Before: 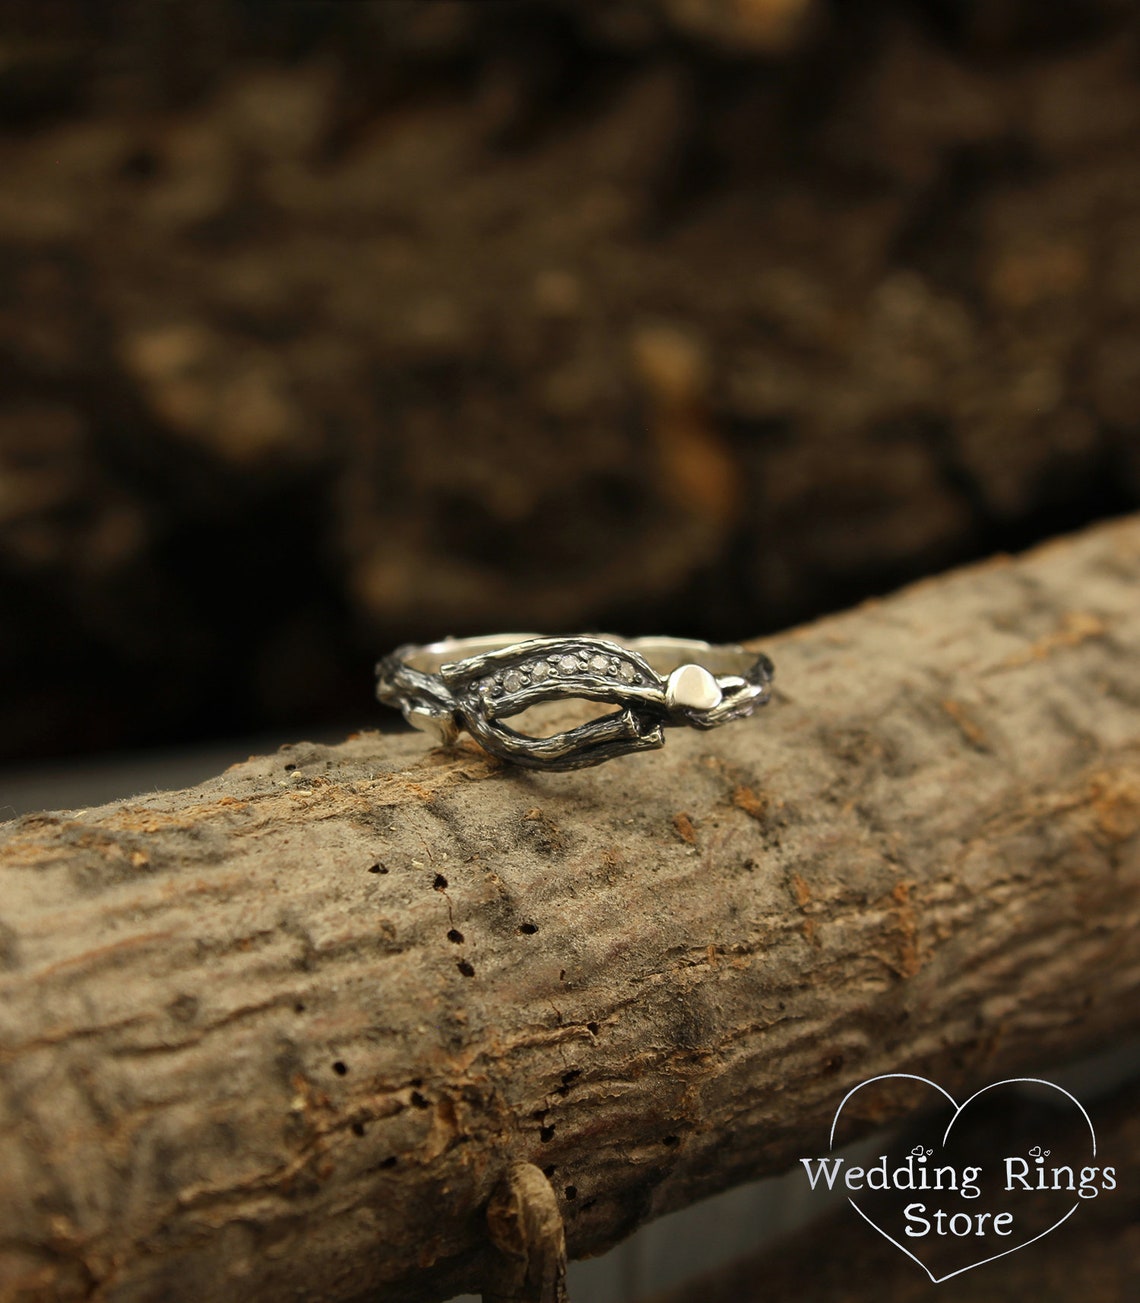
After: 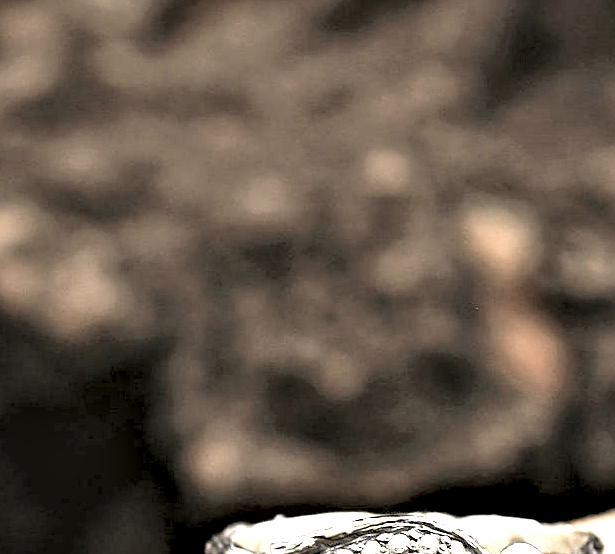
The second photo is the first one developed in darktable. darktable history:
exposure: black level correction 0, exposure 1.199 EV, compensate highlight preservation false
local contrast: highlights 105%, shadows 98%, detail 131%, midtone range 0.2
sharpen: on, module defaults
contrast equalizer: octaves 7, y [[0.6 ×6], [0.55 ×6], [0 ×6], [0 ×6], [0 ×6]]
contrast brightness saturation: brightness 0.188, saturation -0.486
tone equalizer: -8 EV -0.716 EV, -7 EV -0.674 EV, -6 EV -0.629 EV, -5 EV -0.413 EV, -3 EV 0.378 EV, -2 EV 0.6 EV, -1 EV 0.674 EV, +0 EV 0.748 EV, smoothing diameter 24.9%, edges refinement/feathering 8.49, preserve details guided filter
color correction: highlights a* 2.99, highlights b* -1, shadows a* -0.109, shadows b* 2.48, saturation 0.978
crop: left 14.929%, top 9.322%, right 31.051%, bottom 48.143%
